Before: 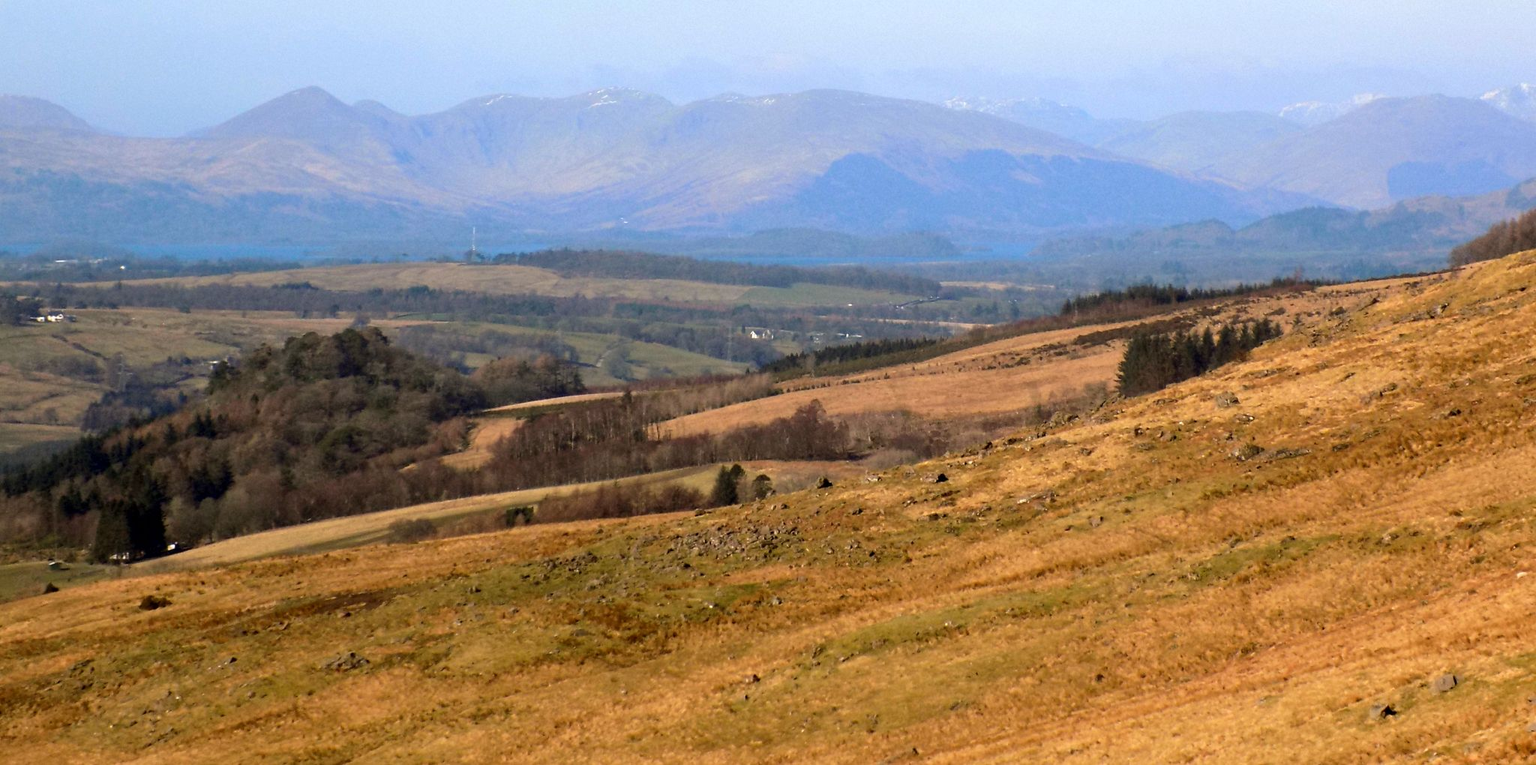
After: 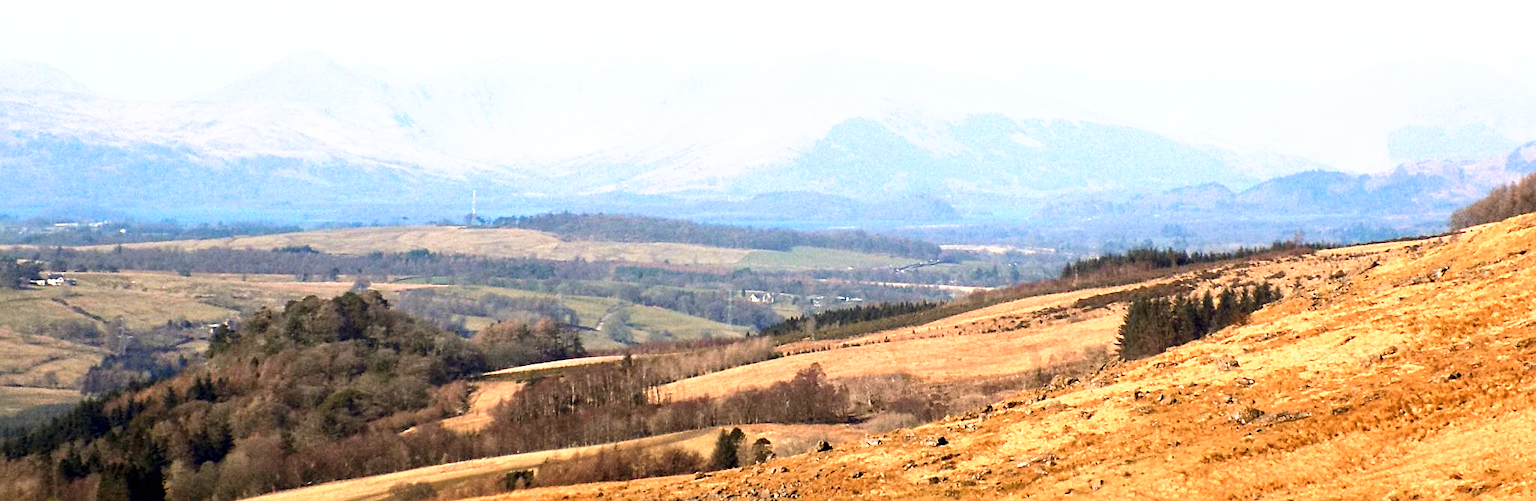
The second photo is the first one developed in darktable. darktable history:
exposure: exposure 0.935 EV, compensate highlight preservation false
sharpen: on, module defaults
crop and rotate: top 4.848%, bottom 29.503%
tone curve: curves: ch0 [(0, 0) (0.003, 0.002) (0.011, 0.009) (0.025, 0.021) (0.044, 0.037) (0.069, 0.058) (0.1, 0.083) (0.136, 0.122) (0.177, 0.165) (0.224, 0.216) (0.277, 0.277) (0.335, 0.344) (0.399, 0.418) (0.468, 0.499) (0.543, 0.586) (0.623, 0.679) (0.709, 0.779) (0.801, 0.877) (0.898, 0.977) (1, 1)], preserve colors none
color zones: curves: ch2 [(0, 0.5) (0.143, 0.5) (0.286, 0.416) (0.429, 0.5) (0.571, 0.5) (0.714, 0.5) (0.857, 0.5) (1, 0.5)]
